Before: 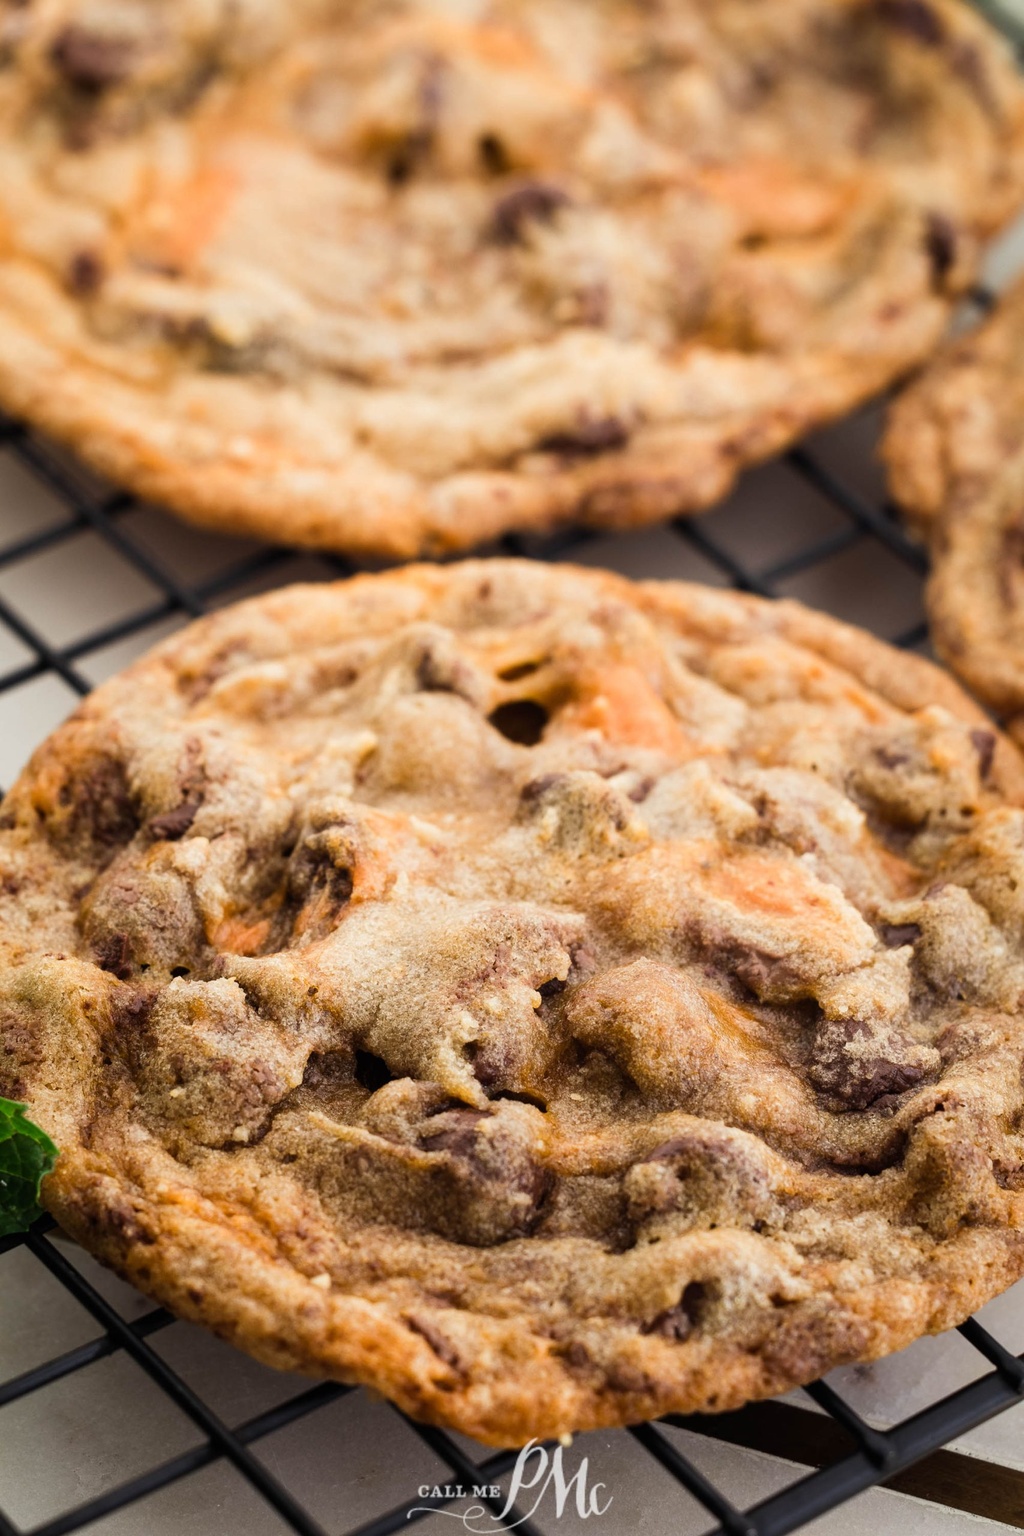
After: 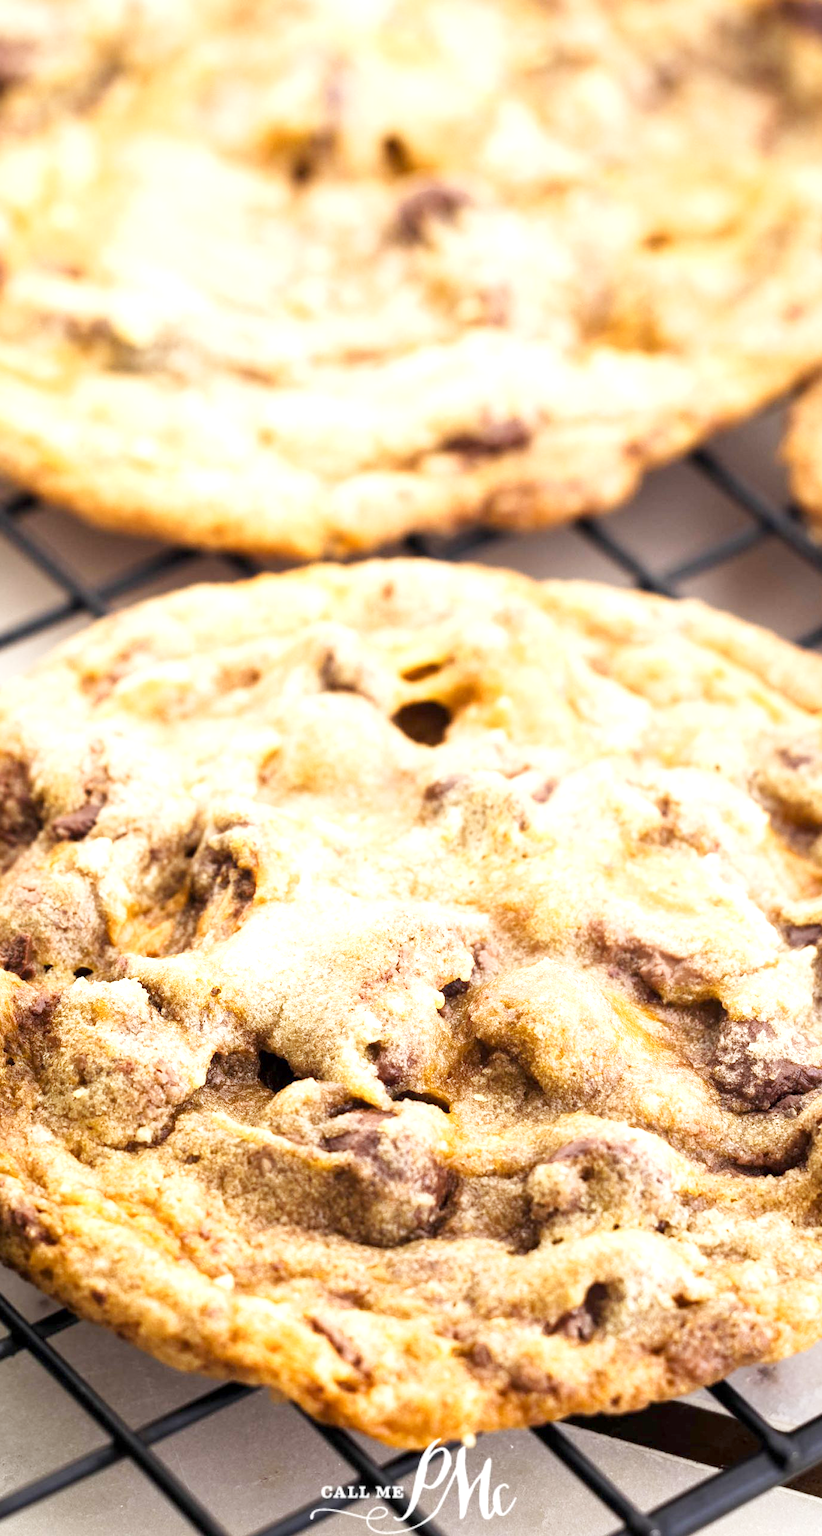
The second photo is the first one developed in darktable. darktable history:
exposure: black level correction 0.001, exposure 1.034 EV, compensate highlight preservation false
base curve: curves: ch0 [(0, 0) (0.204, 0.334) (0.55, 0.733) (1, 1)], preserve colors none
crop and rotate: left 9.506%, right 10.182%
